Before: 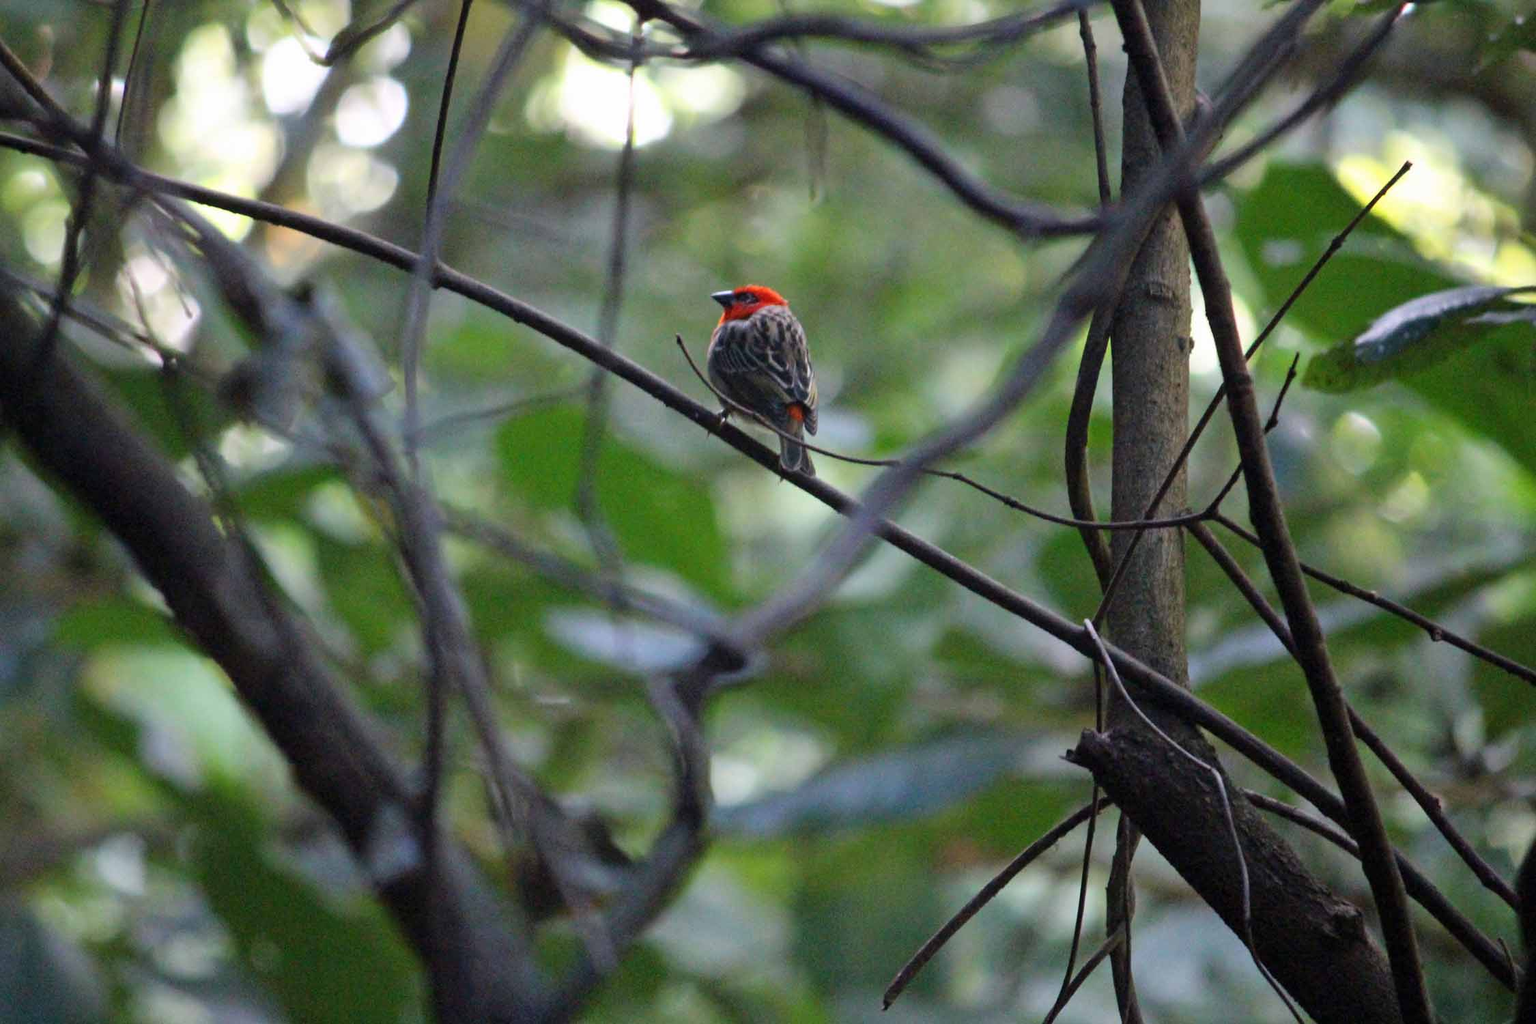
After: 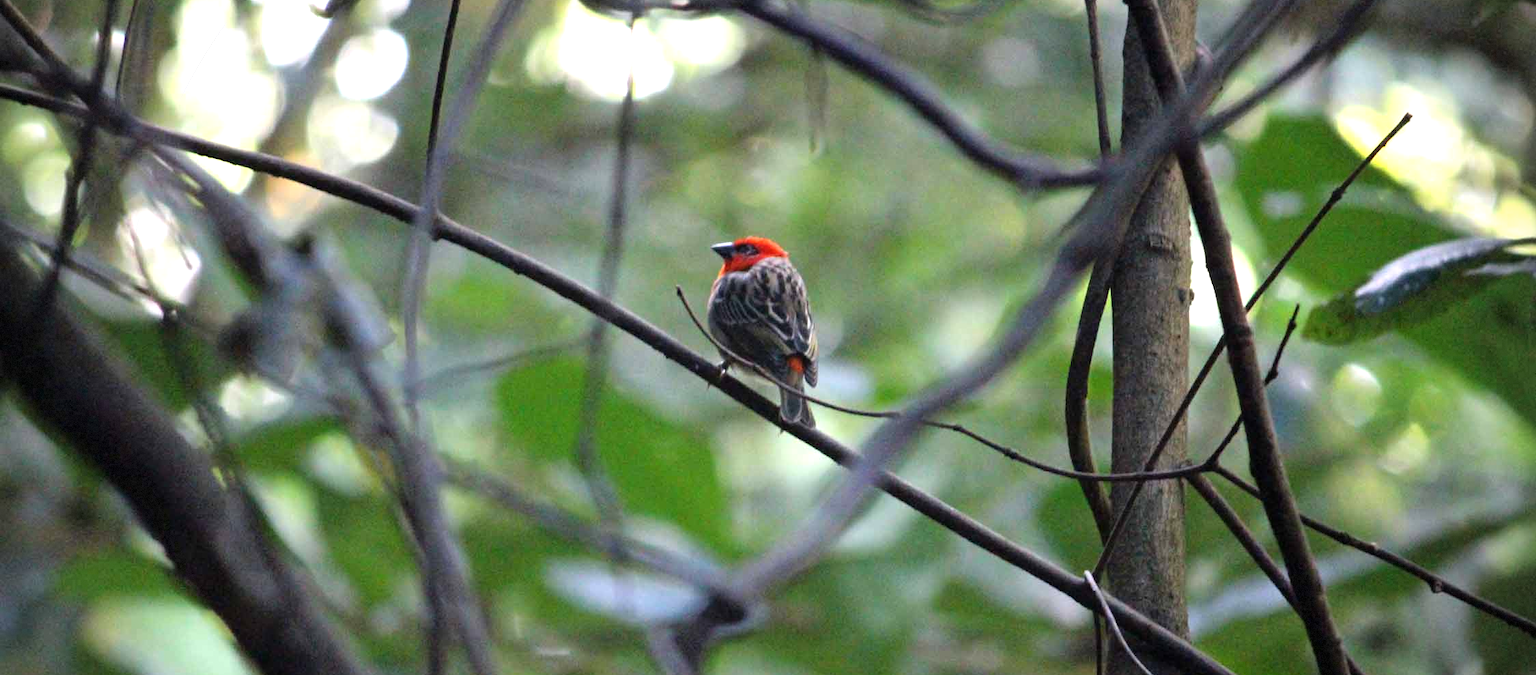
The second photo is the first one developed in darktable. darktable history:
exposure: exposure 0.2 EV, compensate exposure bias true, compensate highlight preservation false
vignetting: center (-0.033, -0.042), width/height ratio 1.098, dithering 8-bit output, unbound false
crop and rotate: top 4.777%, bottom 29.224%
tone equalizer: -8 EV -0.426 EV, -7 EV -0.404 EV, -6 EV -0.323 EV, -5 EV -0.214 EV, -3 EV 0.25 EV, -2 EV 0.343 EV, -1 EV 0.412 EV, +0 EV 0.418 EV
